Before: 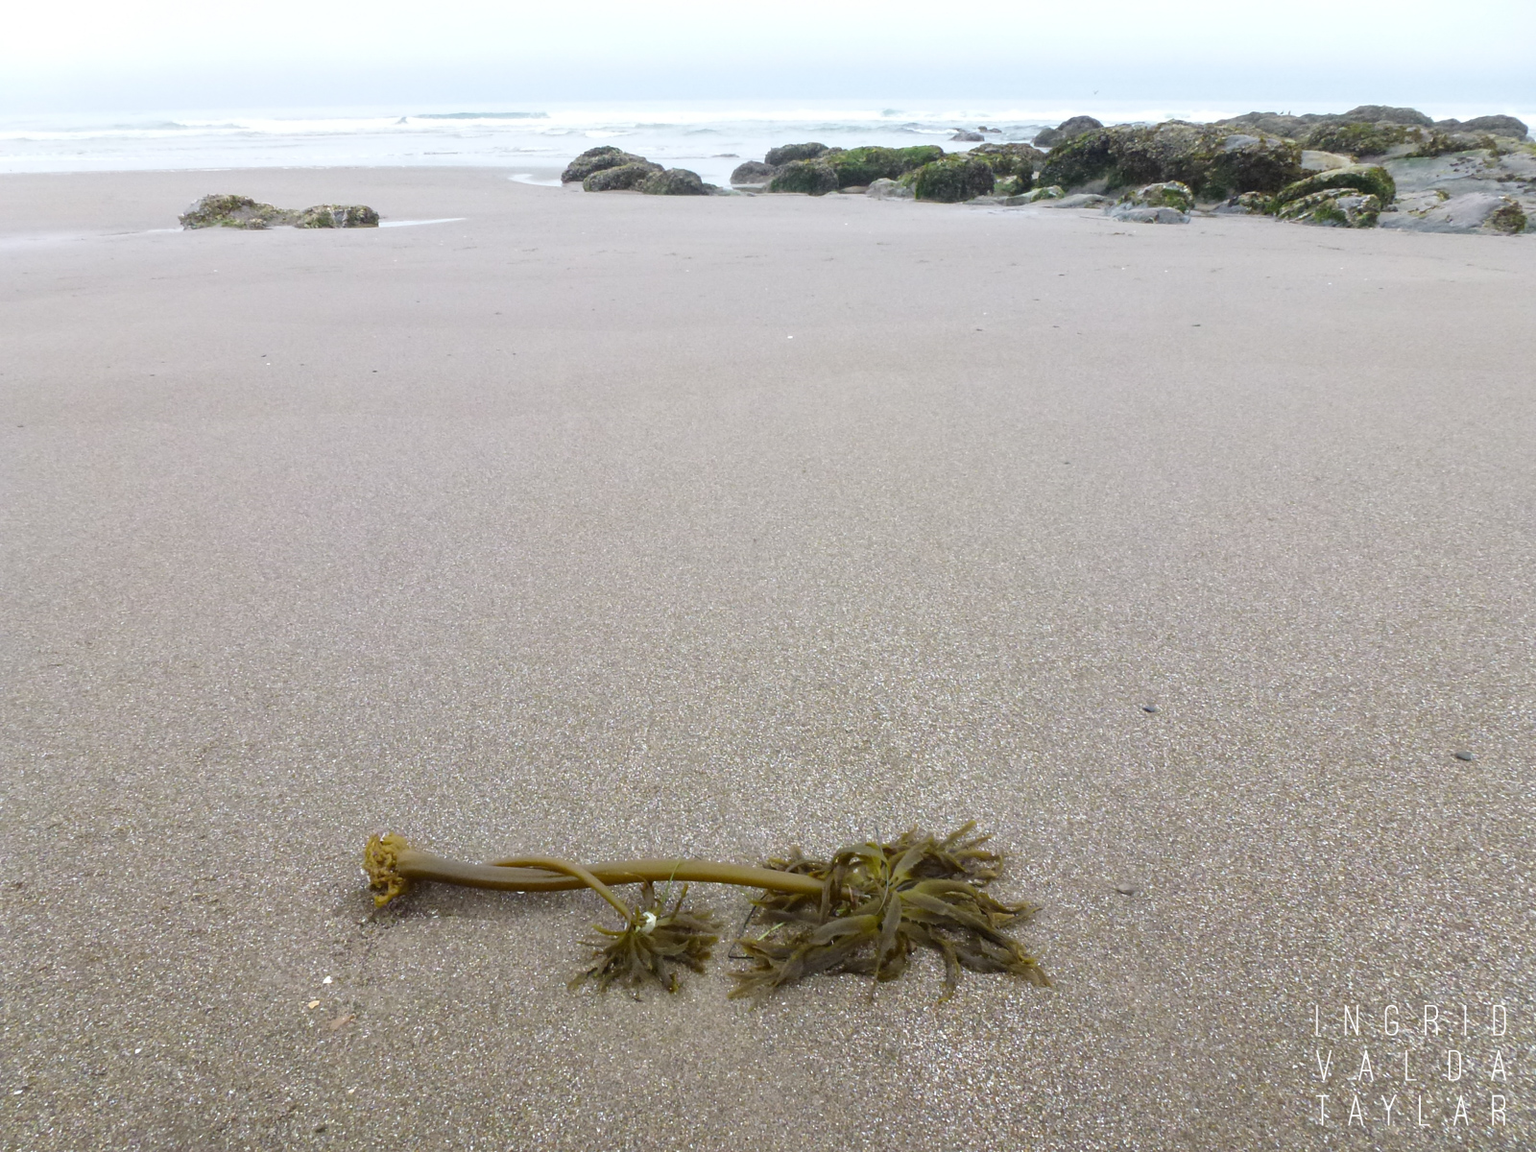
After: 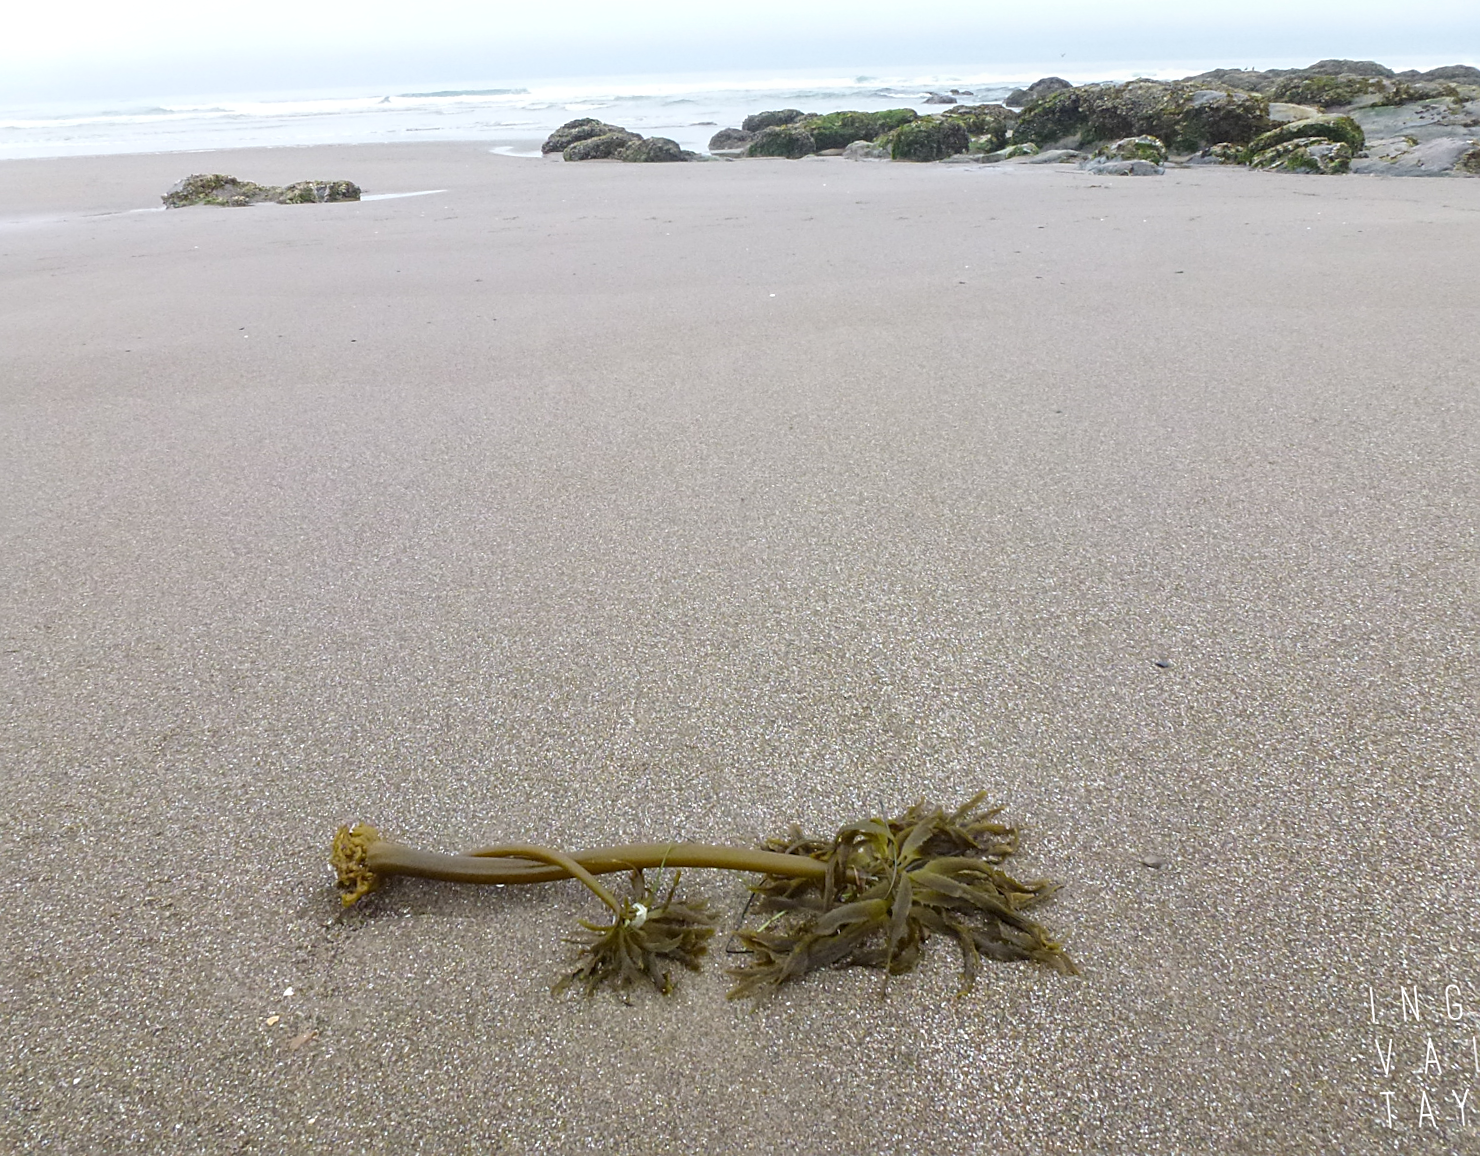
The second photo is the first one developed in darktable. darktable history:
local contrast: detail 110%
rotate and perspective: rotation -1.68°, lens shift (vertical) -0.146, crop left 0.049, crop right 0.912, crop top 0.032, crop bottom 0.96
sharpen: on, module defaults
